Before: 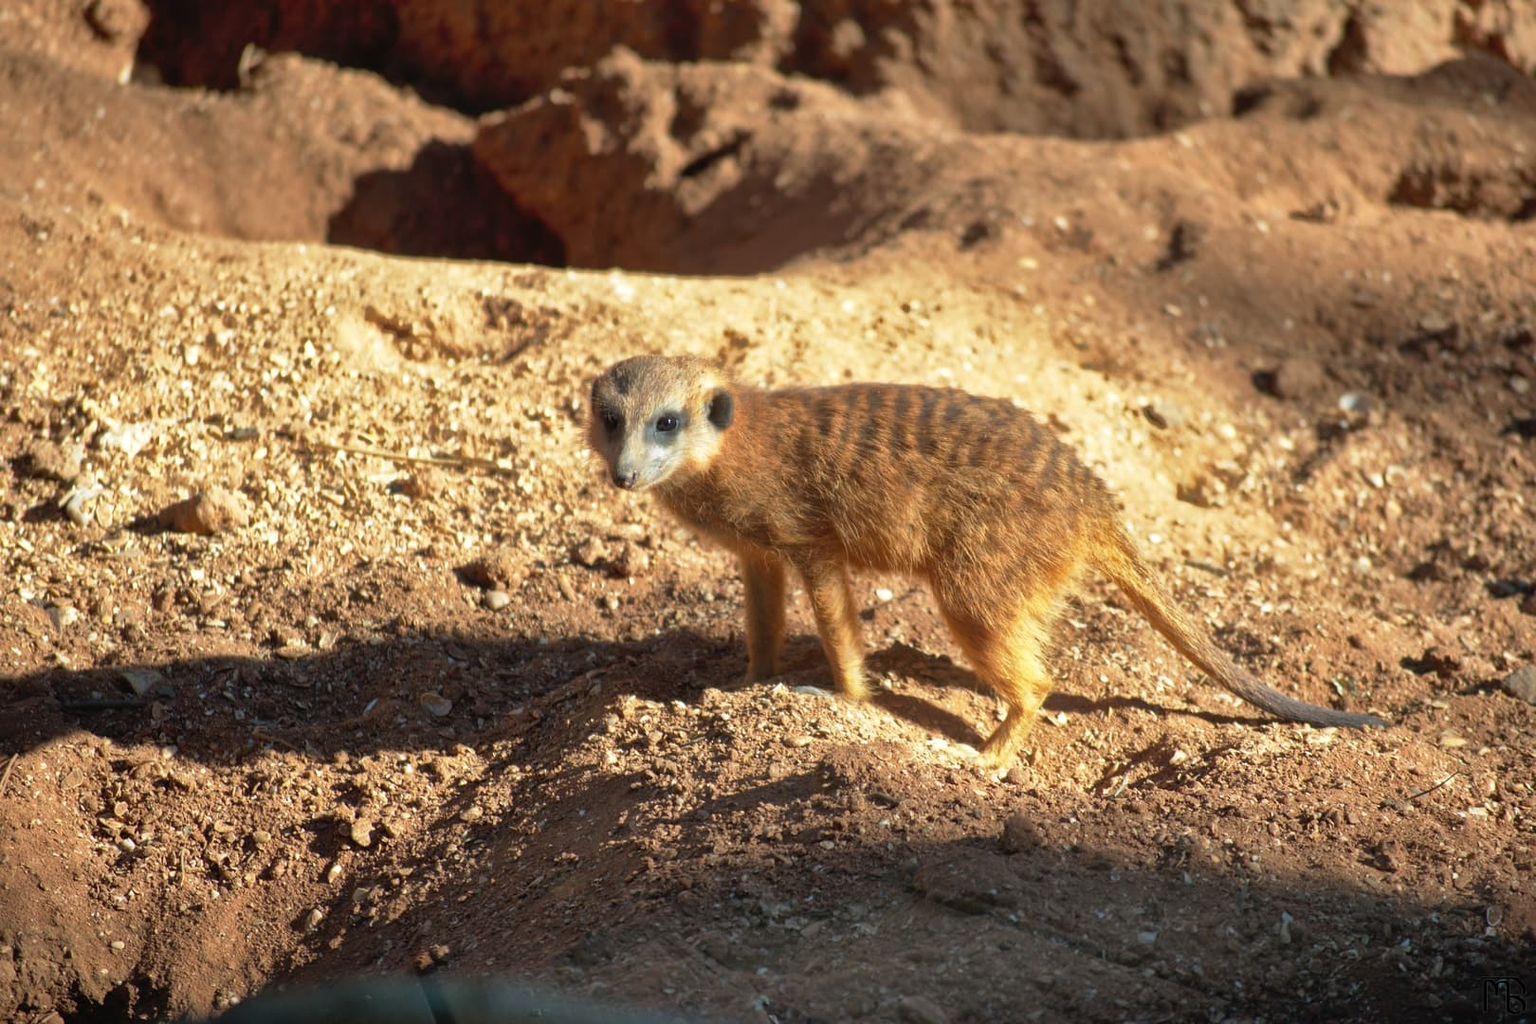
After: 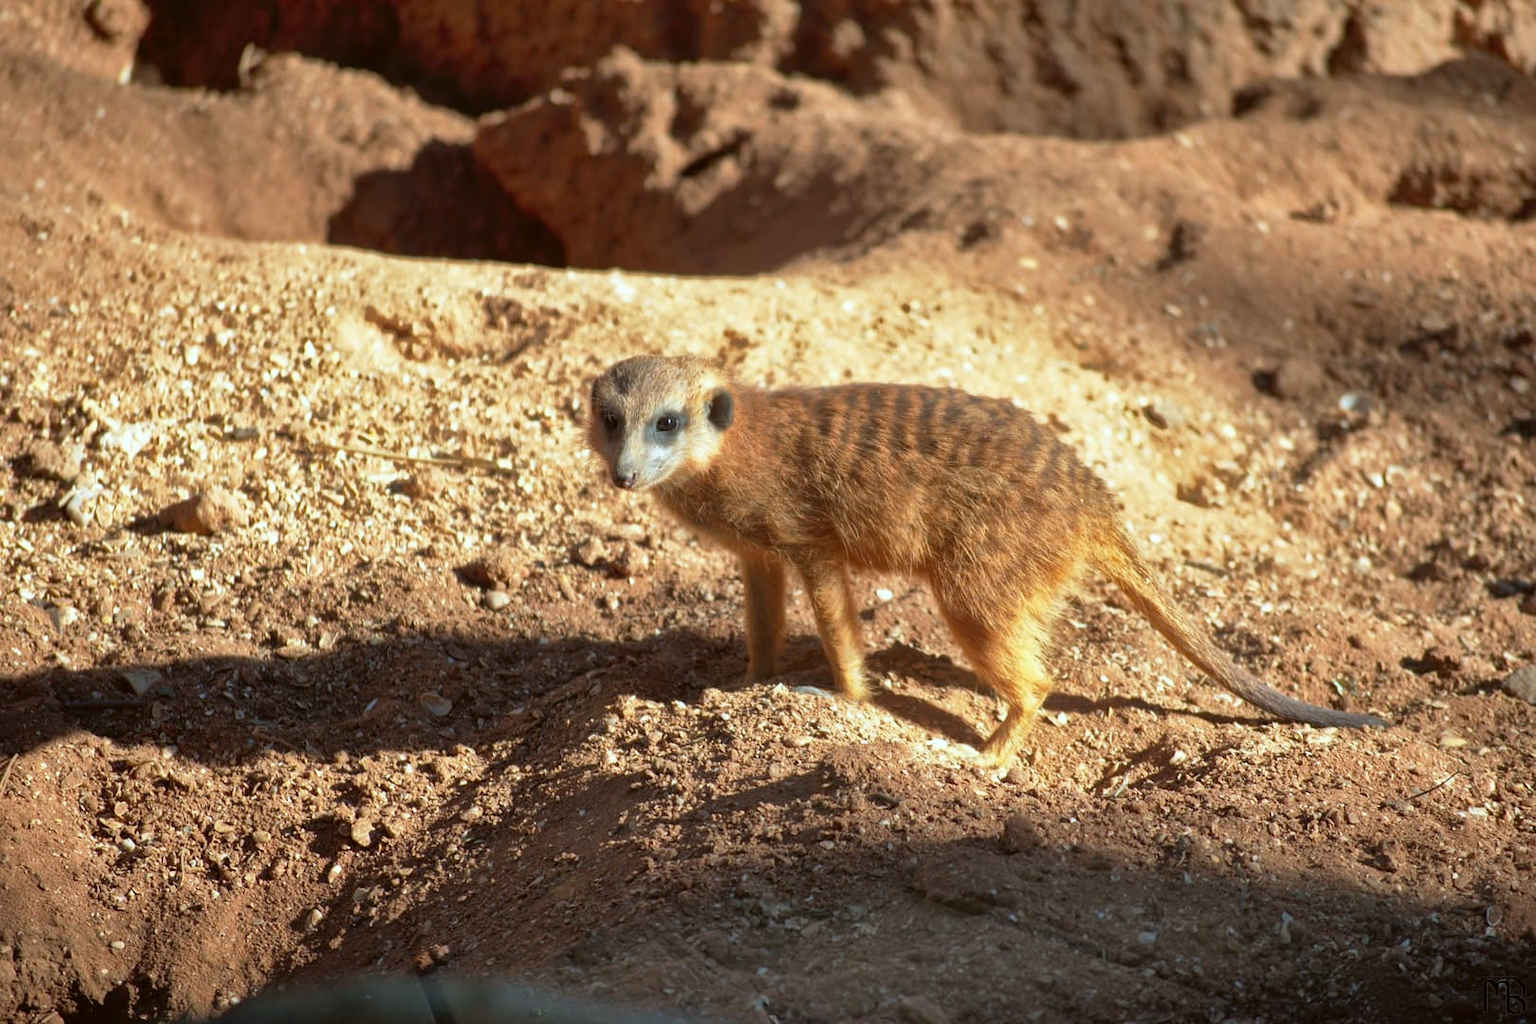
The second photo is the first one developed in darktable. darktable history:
color correction: highlights a* -3.28, highlights b* -6.24, shadows a* 3.1, shadows b* 5.19
color balance rgb: global vibrance -1%, saturation formula JzAzBz (2021)
